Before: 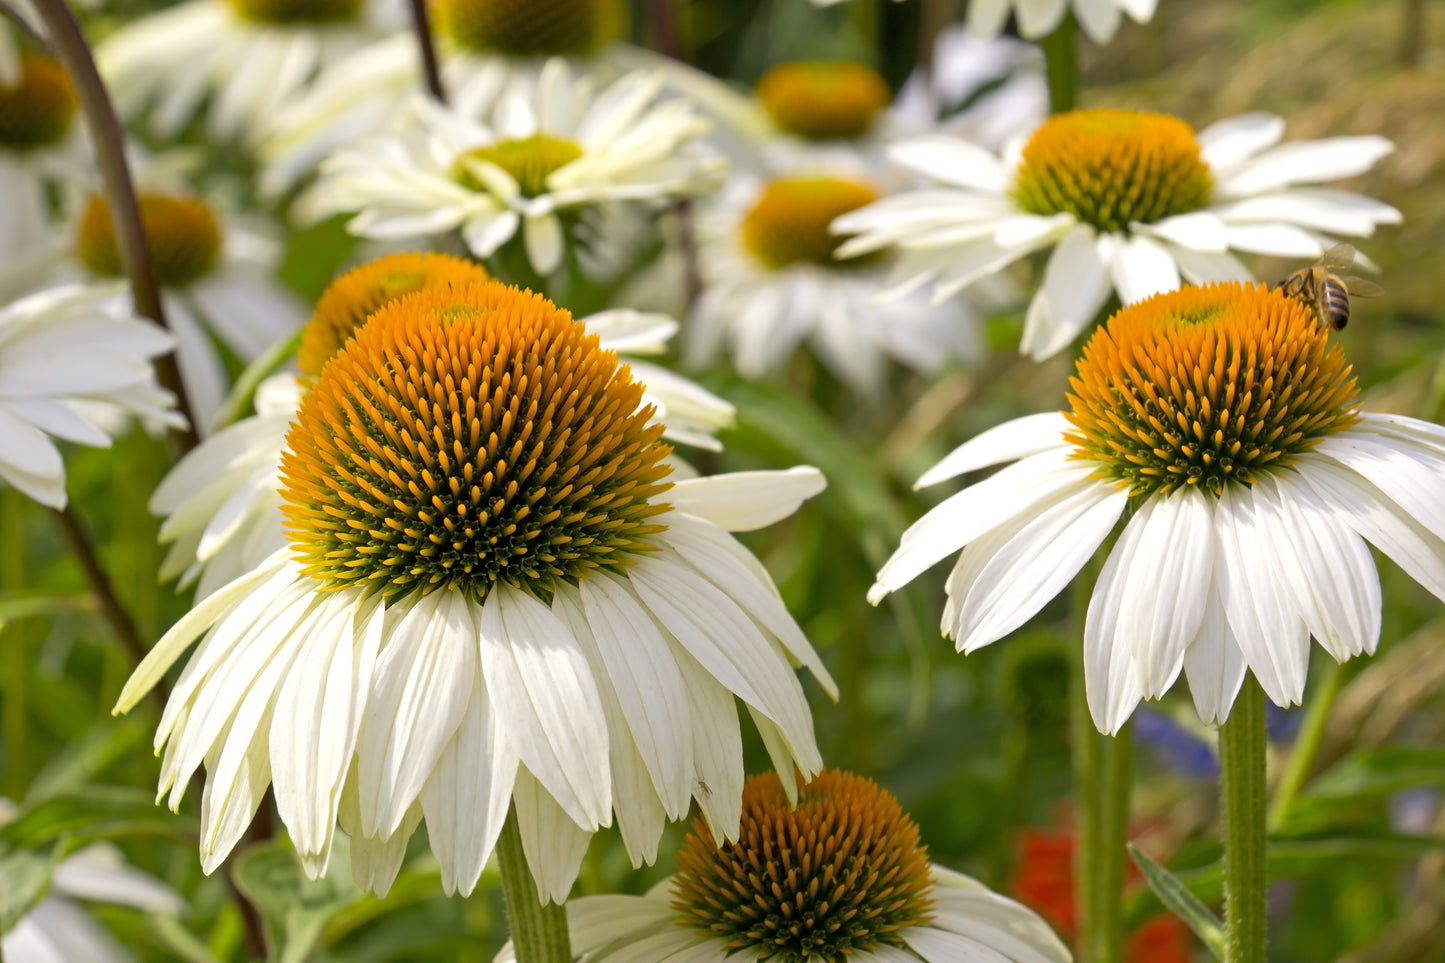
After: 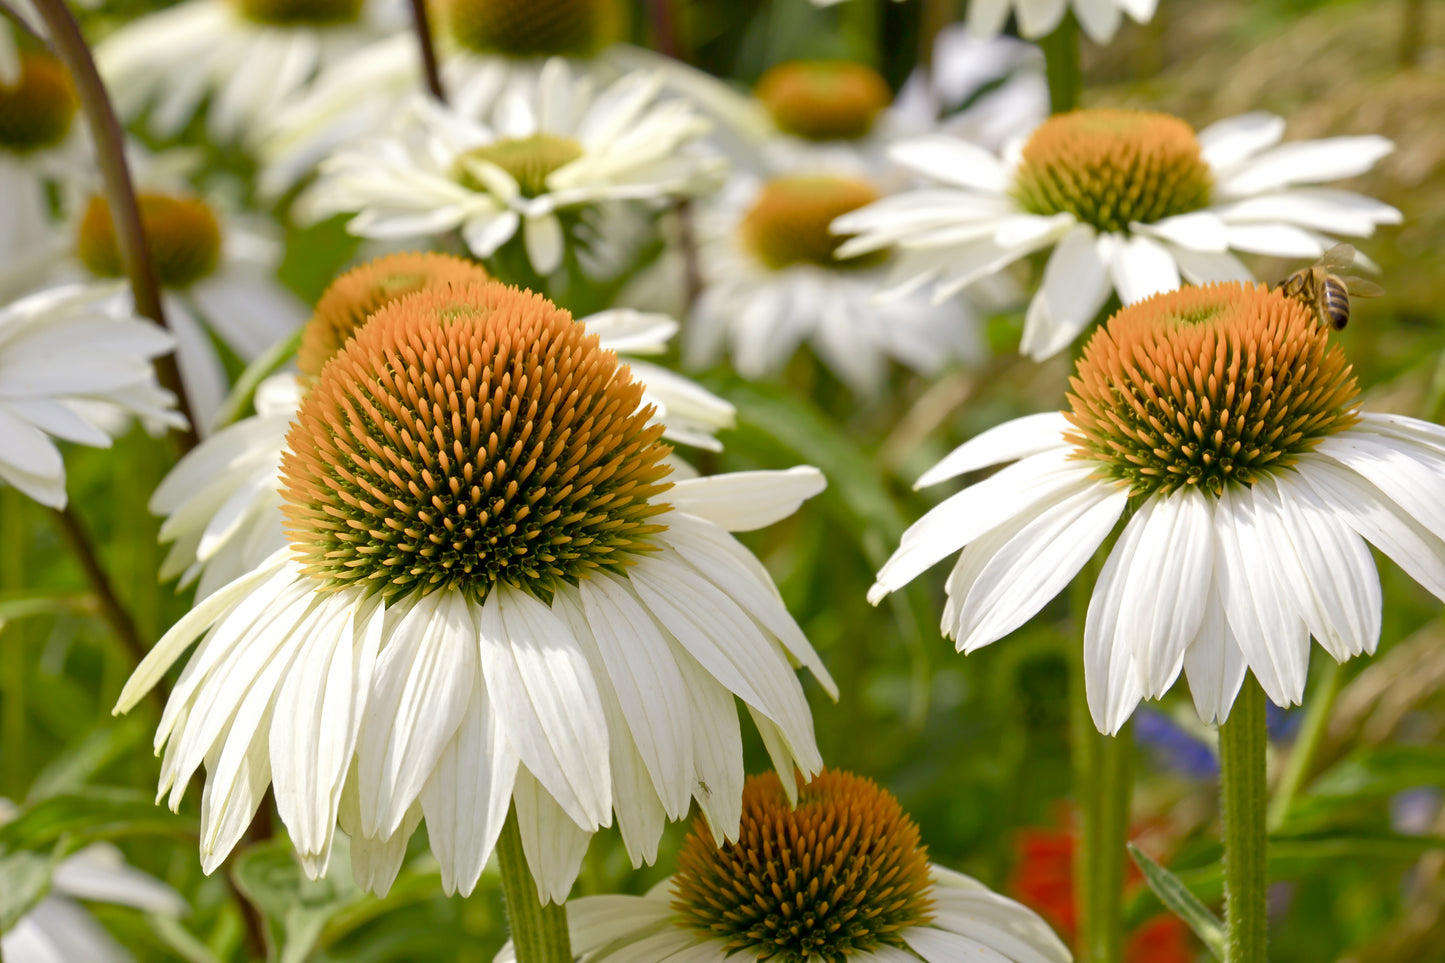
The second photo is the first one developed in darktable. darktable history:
tone equalizer: edges refinement/feathering 500, mask exposure compensation -1.57 EV, preserve details no
color balance rgb: perceptual saturation grading › global saturation 20%, perceptual saturation grading › highlights -49.577%, perceptual saturation grading › shadows 25.456%, perceptual brilliance grading › global brilliance 2.526%, perceptual brilliance grading › highlights -3.285%, perceptual brilliance grading › shadows 2.912%
